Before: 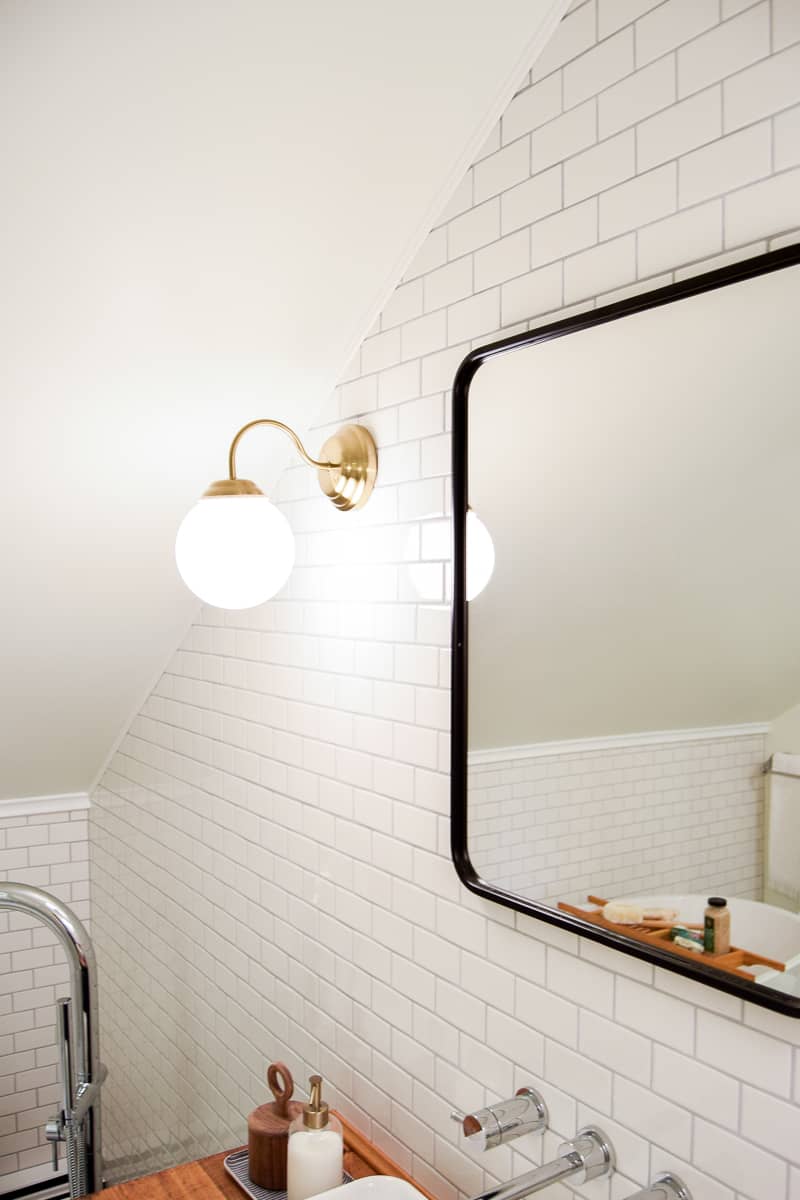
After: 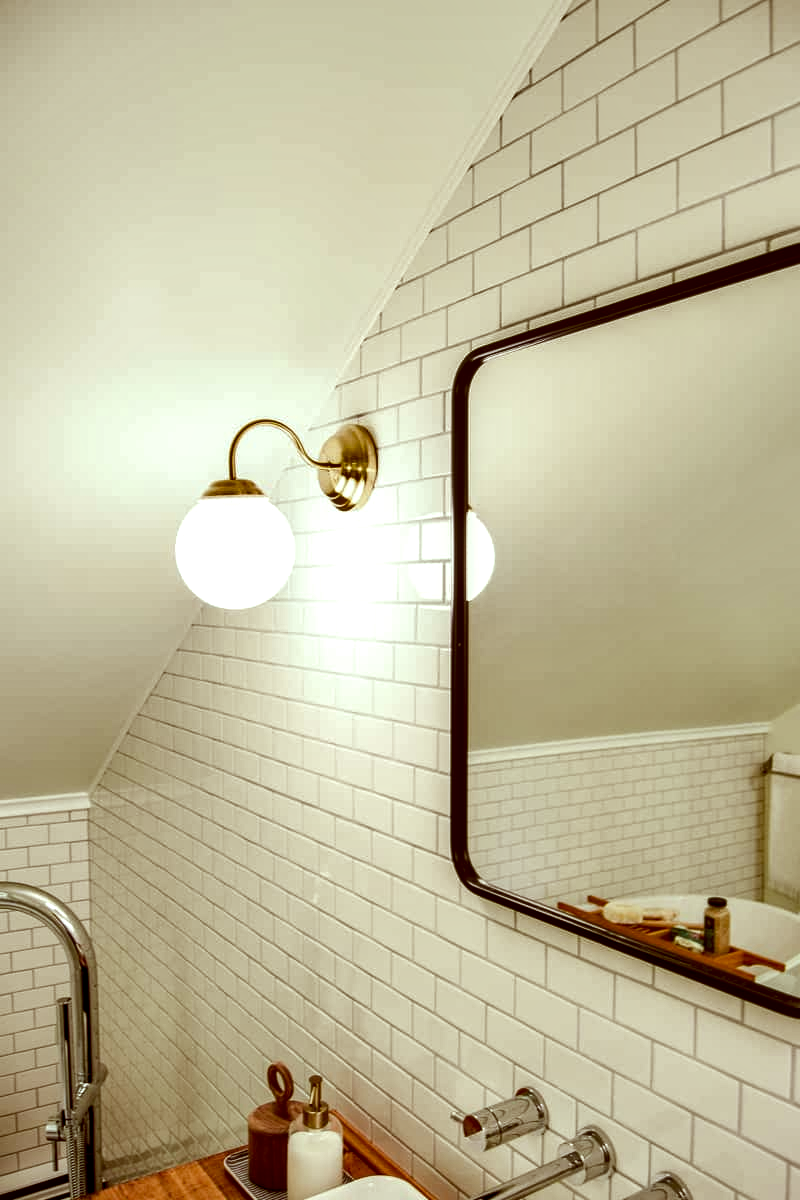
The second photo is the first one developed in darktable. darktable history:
shadows and highlights: soften with gaussian
local contrast: detail 160%
exposure: compensate exposure bias true, compensate highlight preservation false
white balance: red 0.986, blue 1.01
color correction: highlights a* -5.94, highlights b* 9.48, shadows a* 10.12, shadows b* 23.94
tone equalizer: on, module defaults
